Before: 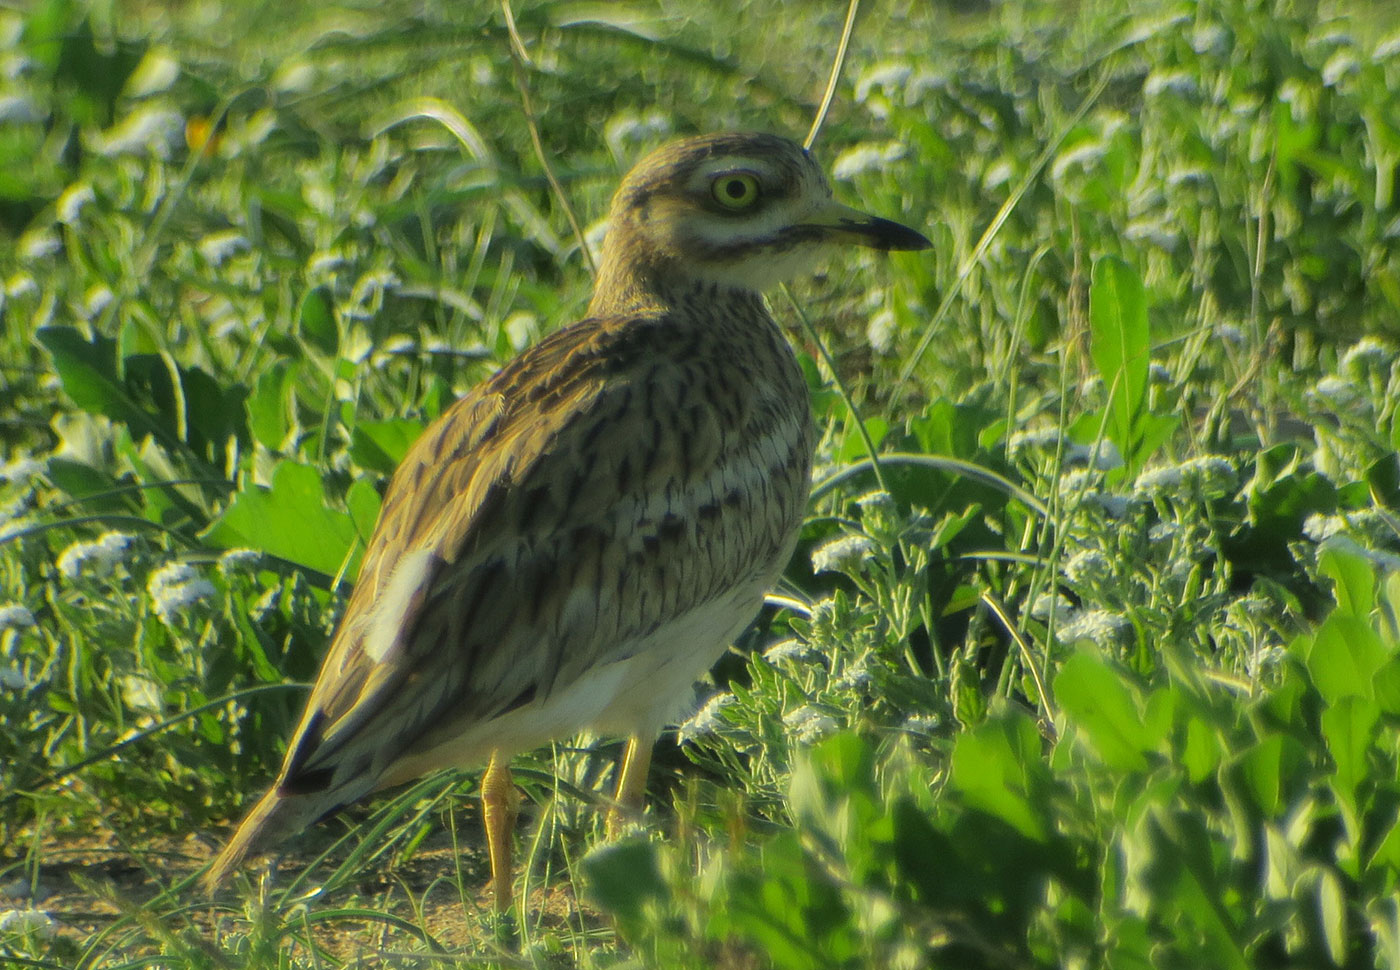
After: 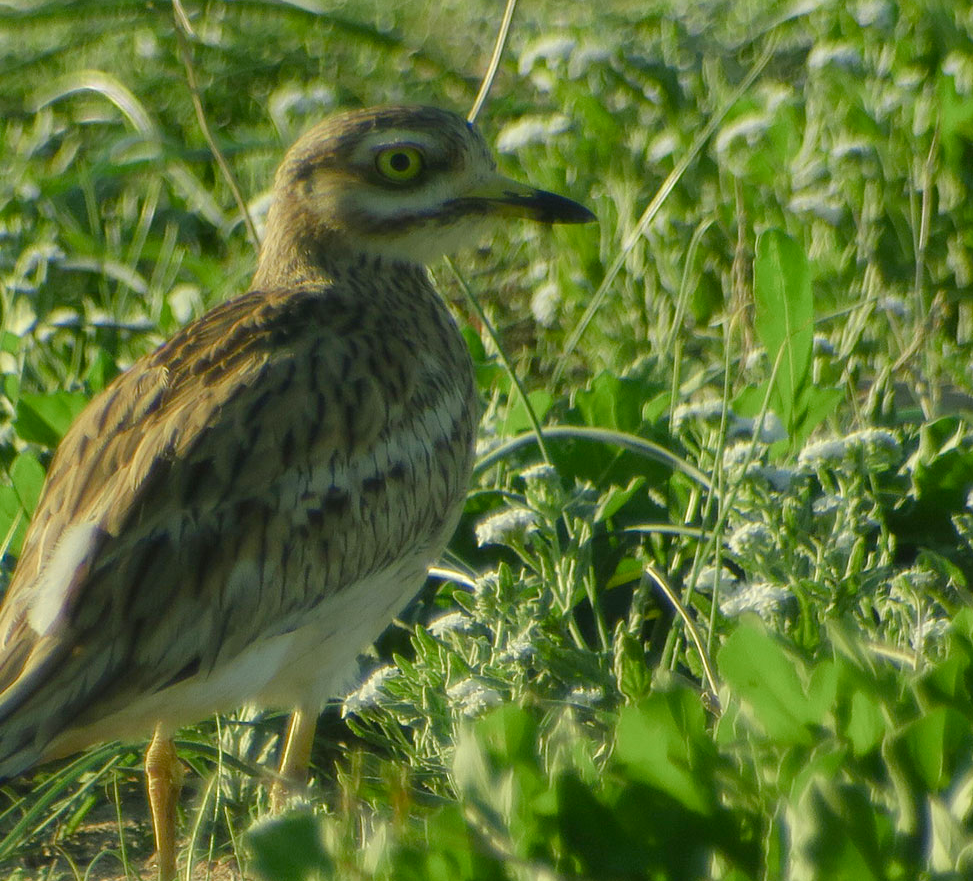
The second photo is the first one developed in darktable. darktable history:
color balance rgb: perceptual saturation grading › global saturation 20%, perceptual saturation grading › highlights -50%, perceptual saturation grading › shadows 30%
crop and rotate: left 24.034%, top 2.838%, right 6.406%, bottom 6.299%
